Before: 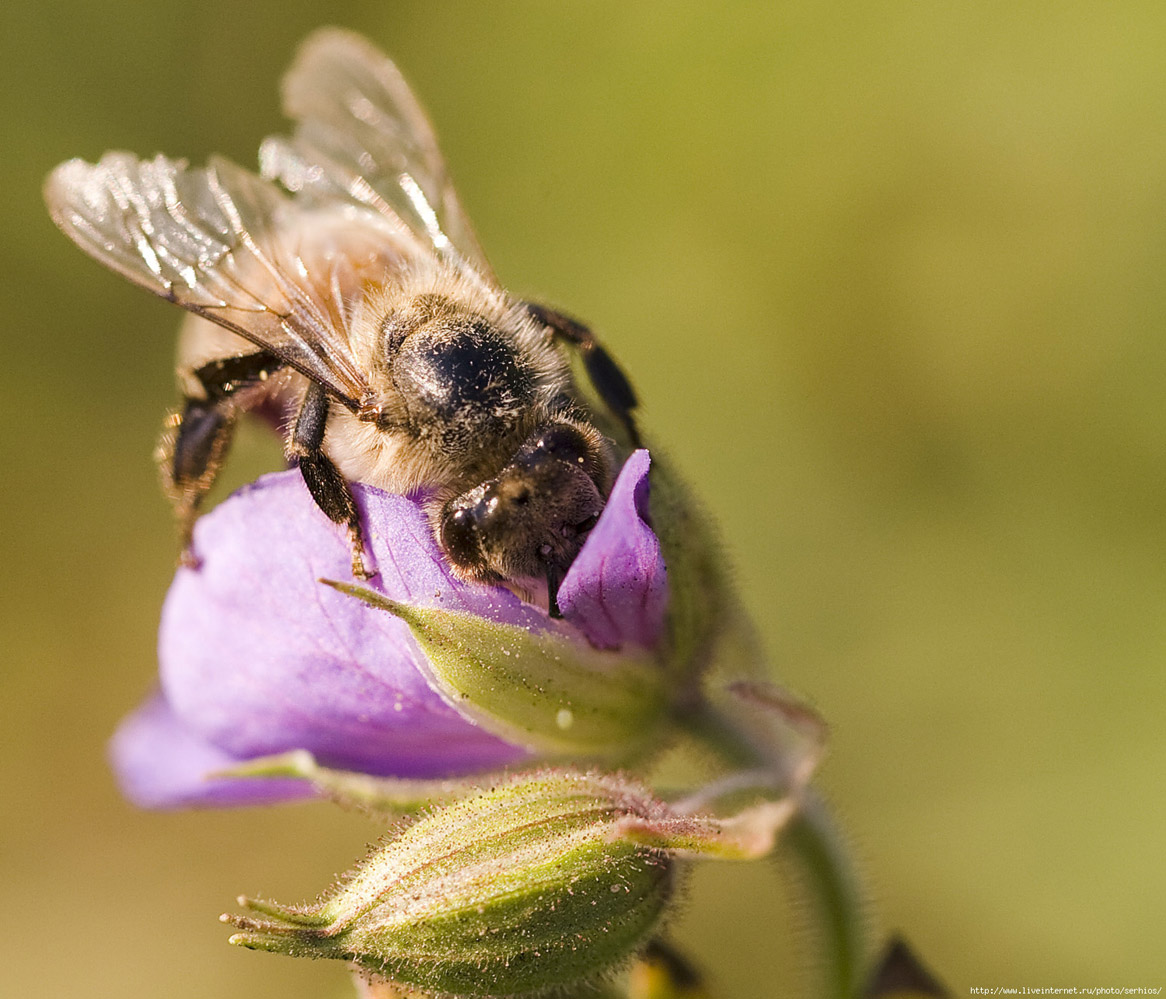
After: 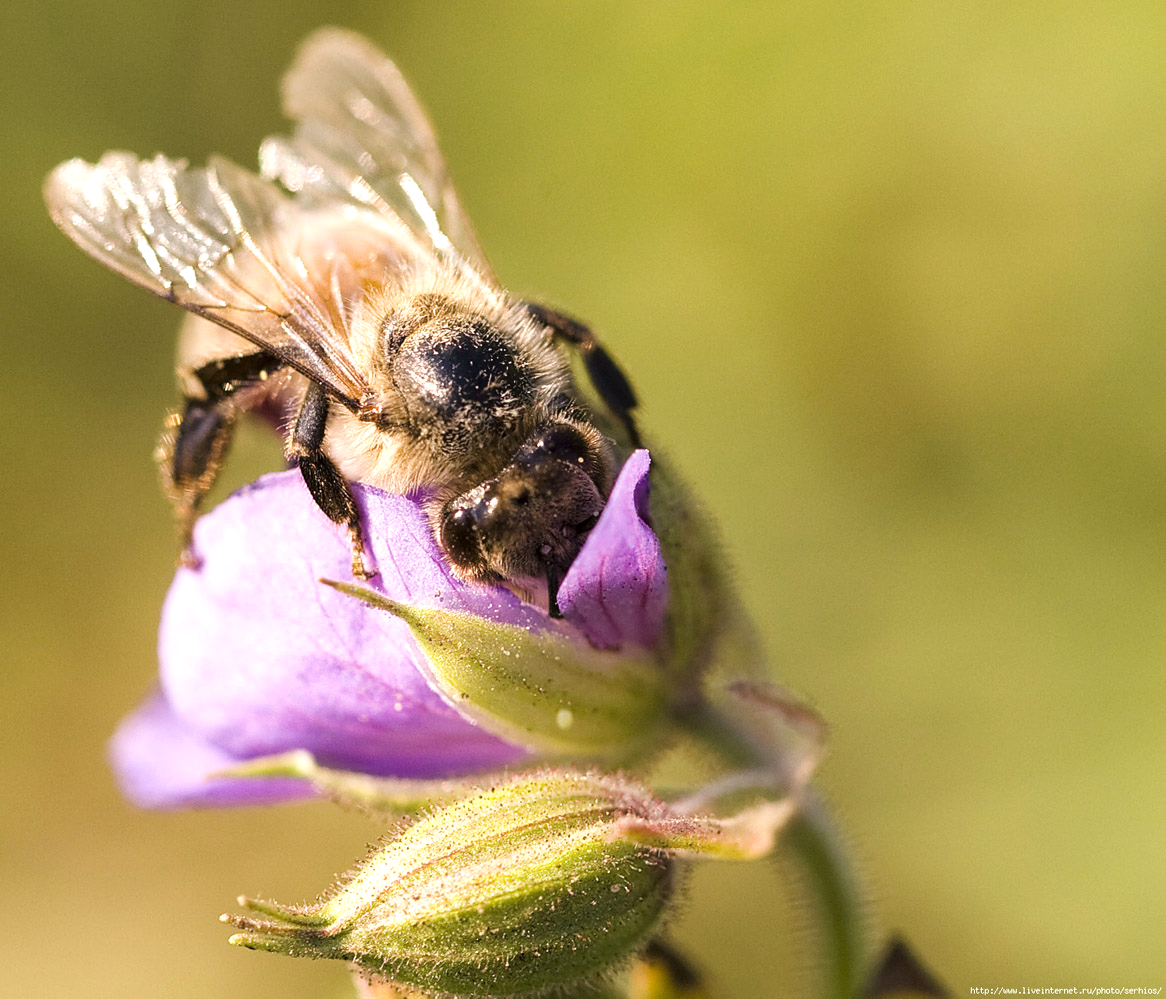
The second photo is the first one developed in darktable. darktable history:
tone equalizer: -8 EV -0.42 EV, -7 EV -0.38 EV, -6 EV -0.303 EV, -5 EV -0.228 EV, -3 EV 0.242 EV, -2 EV 0.316 EV, -1 EV 0.415 EV, +0 EV 0.414 EV
